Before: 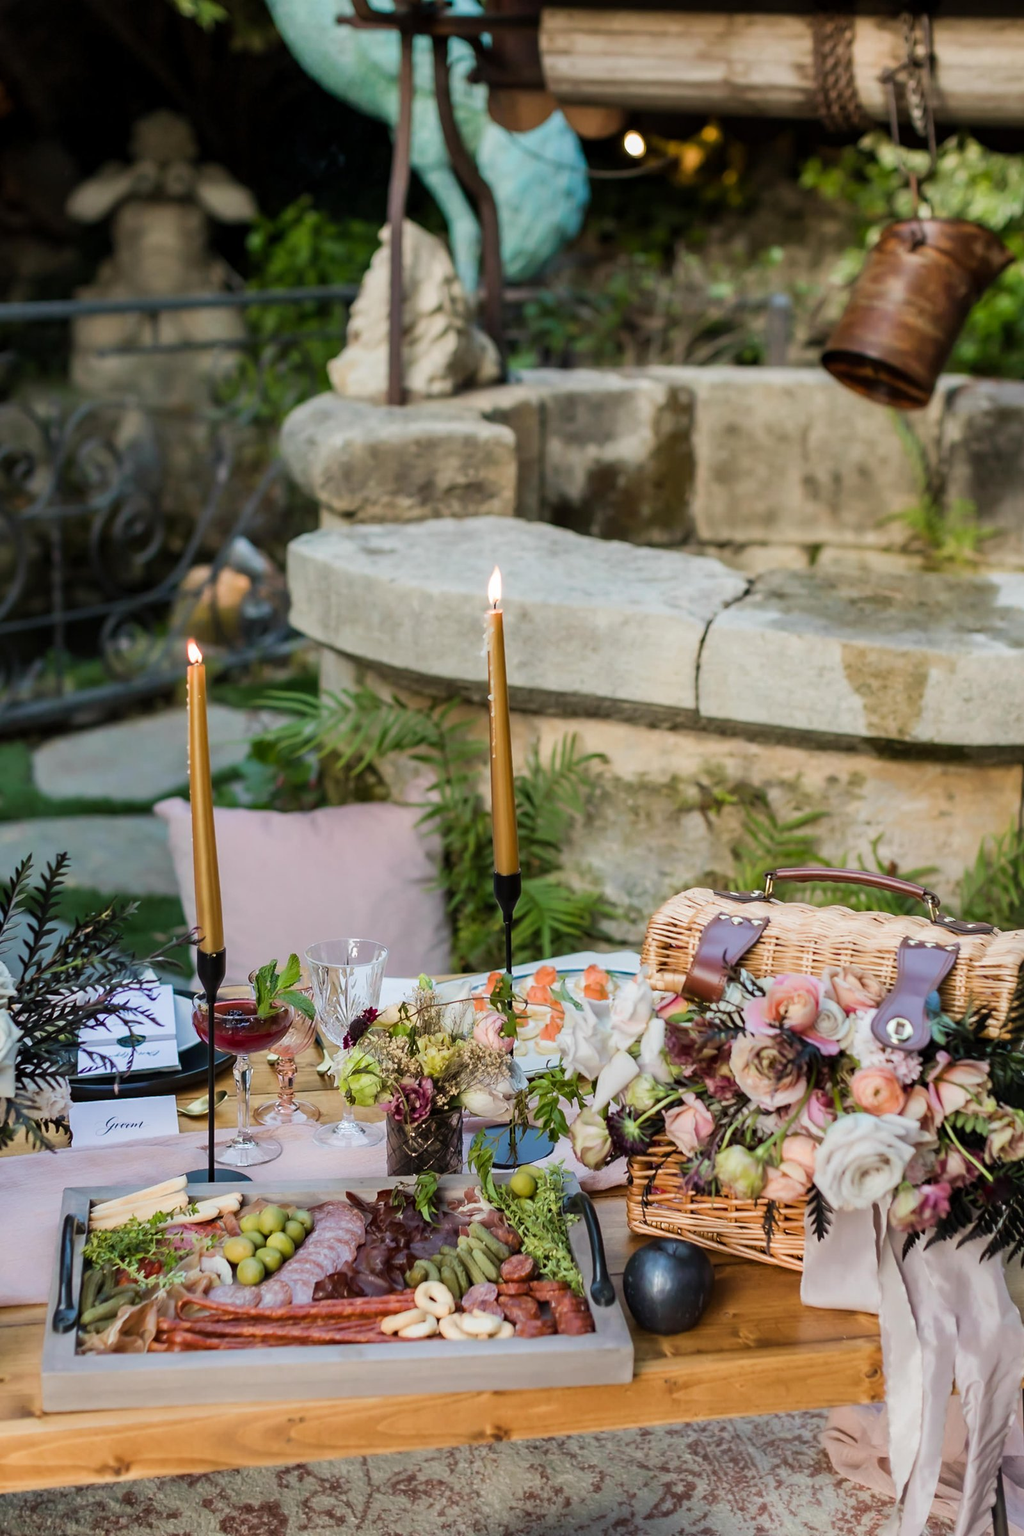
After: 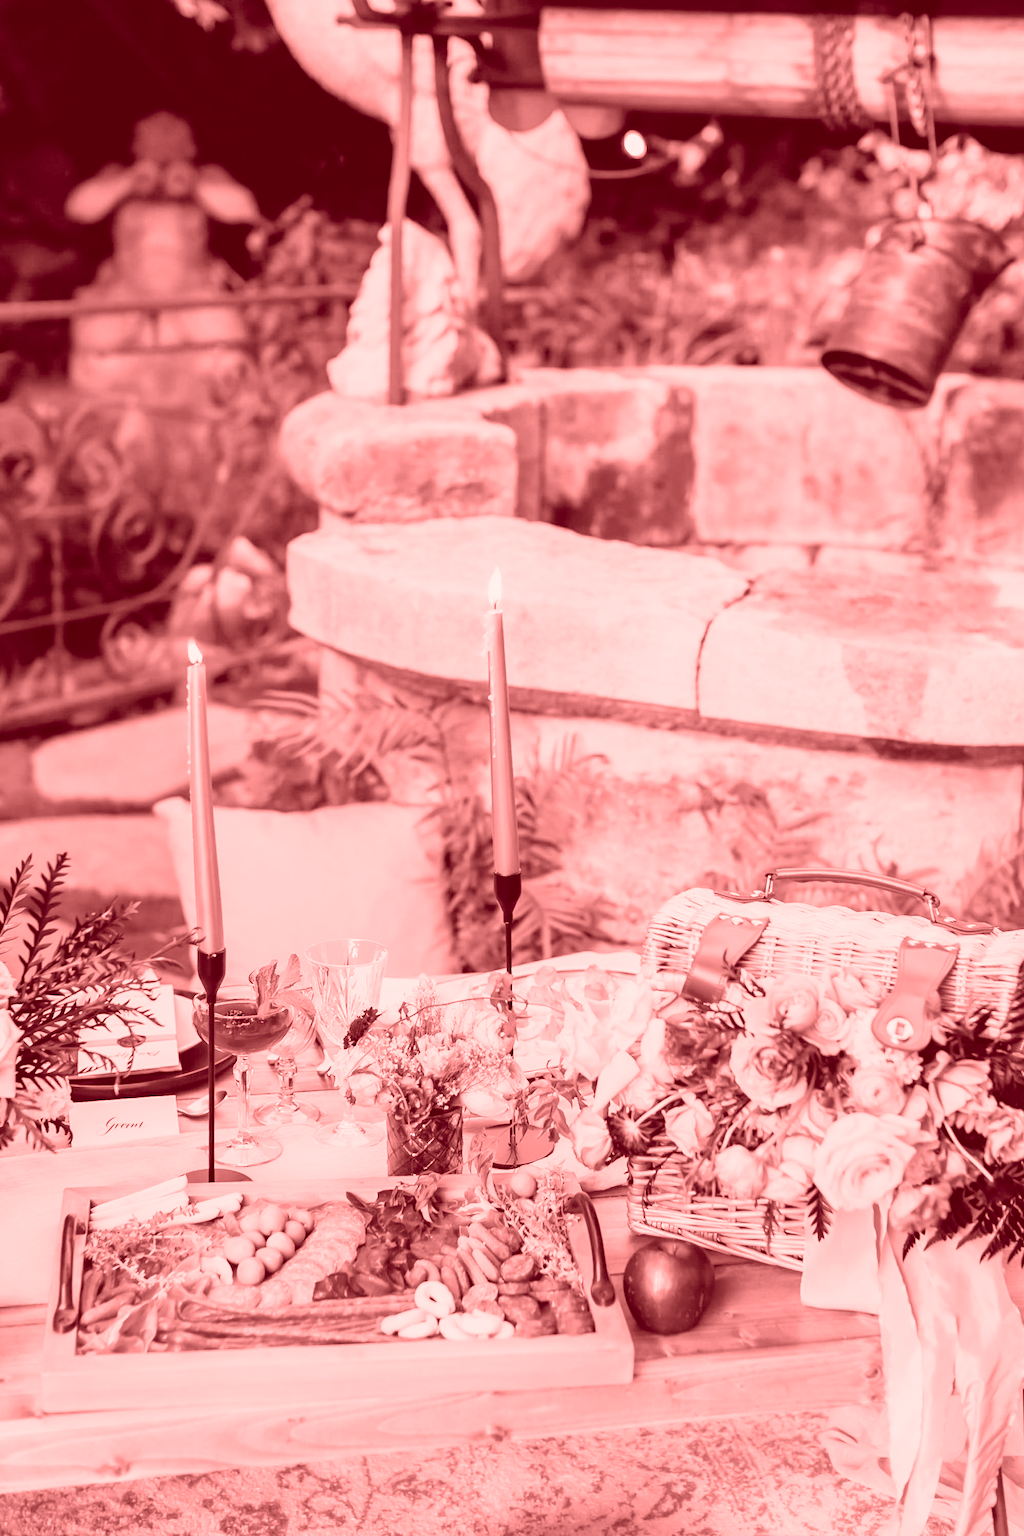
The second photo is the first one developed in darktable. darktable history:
colorize: saturation 60%, source mix 100%
exposure: black level correction 0.001, exposure 0.955 EV, compensate exposure bias true, compensate highlight preservation false
filmic rgb: black relative exposure -13 EV, threshold 3 EV, target white luminance 85%, hardness 6.3, latitude 42.11%, contrast 0.858, shadows ↔ highlights balance 8.63%, color science v4 (2020), enable highlight reconstruction true
color correction: highlights a* 14.46, highlights b* 5.85, shadows a* -5.53, shadows b* -15.24, saturation 0.85
